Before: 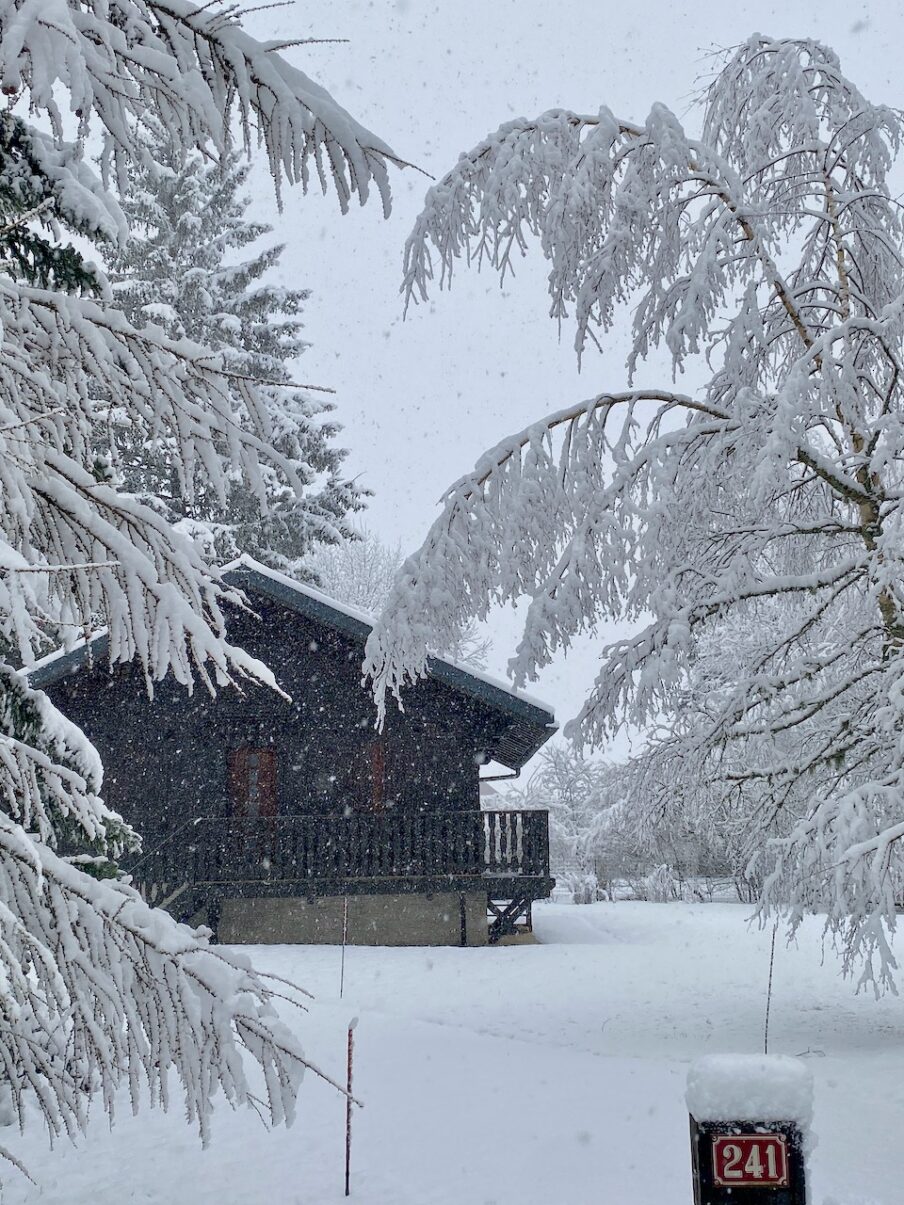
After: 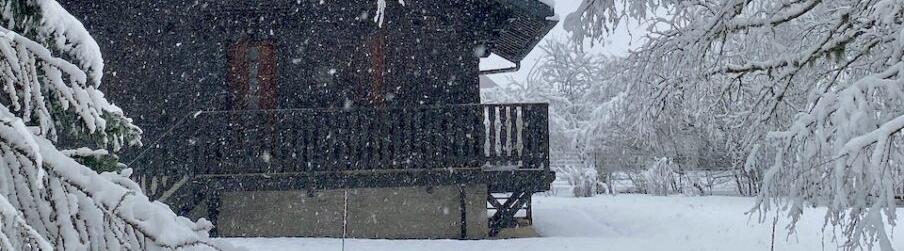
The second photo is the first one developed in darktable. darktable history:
crop and rotate: top 58.682%, bottom 20.438%
